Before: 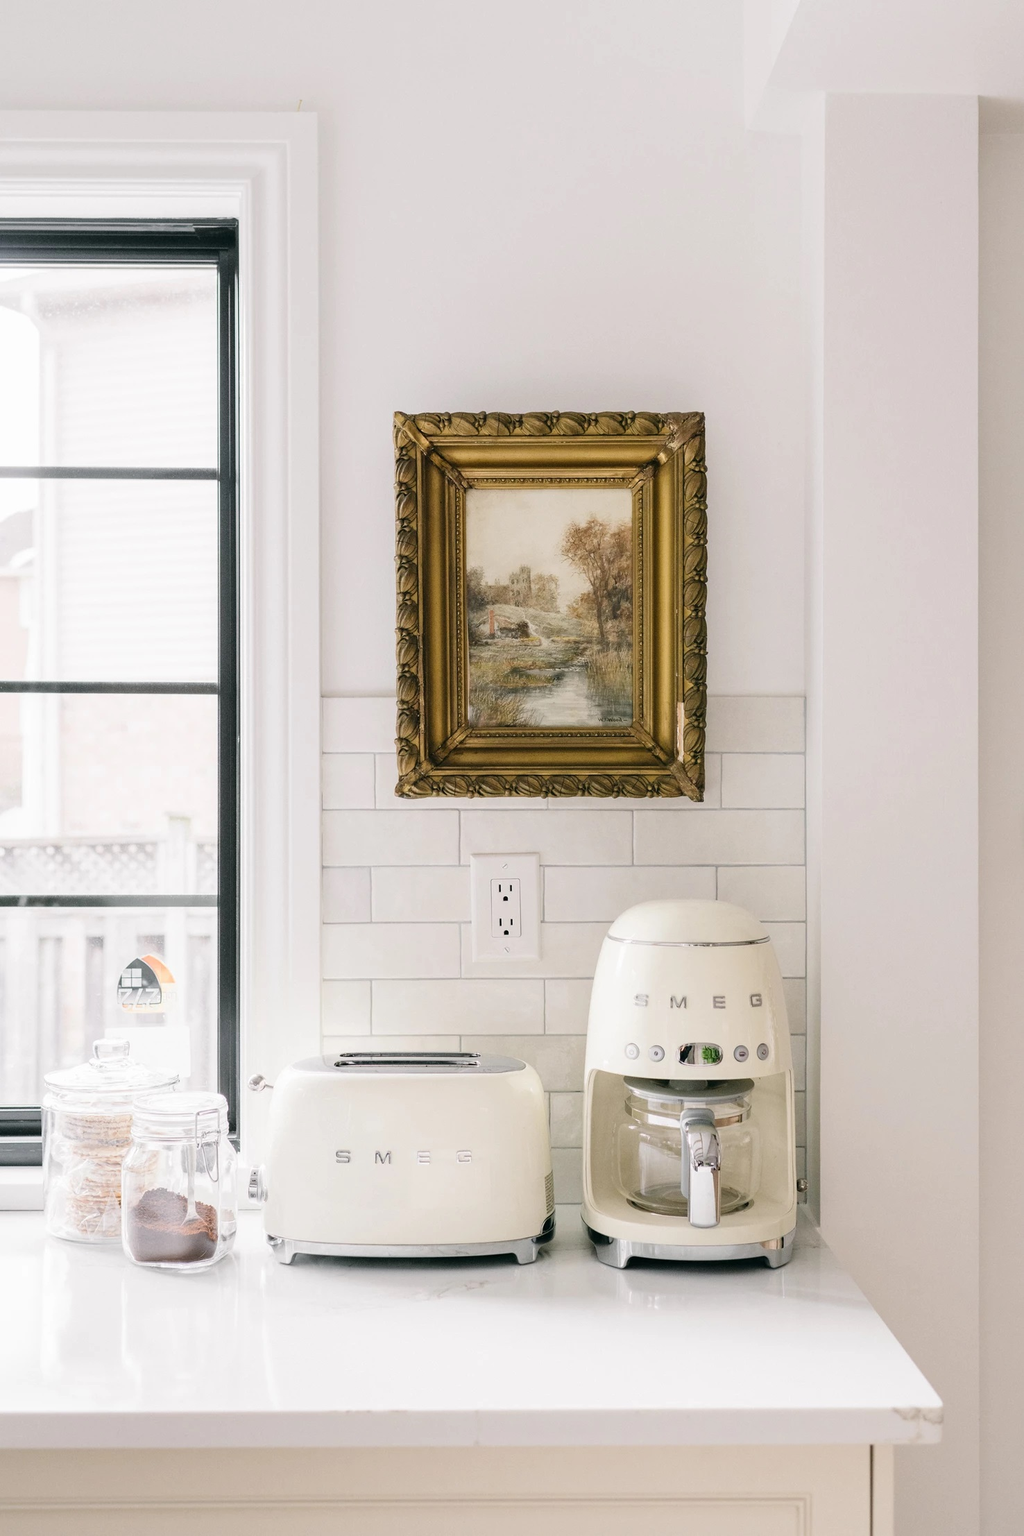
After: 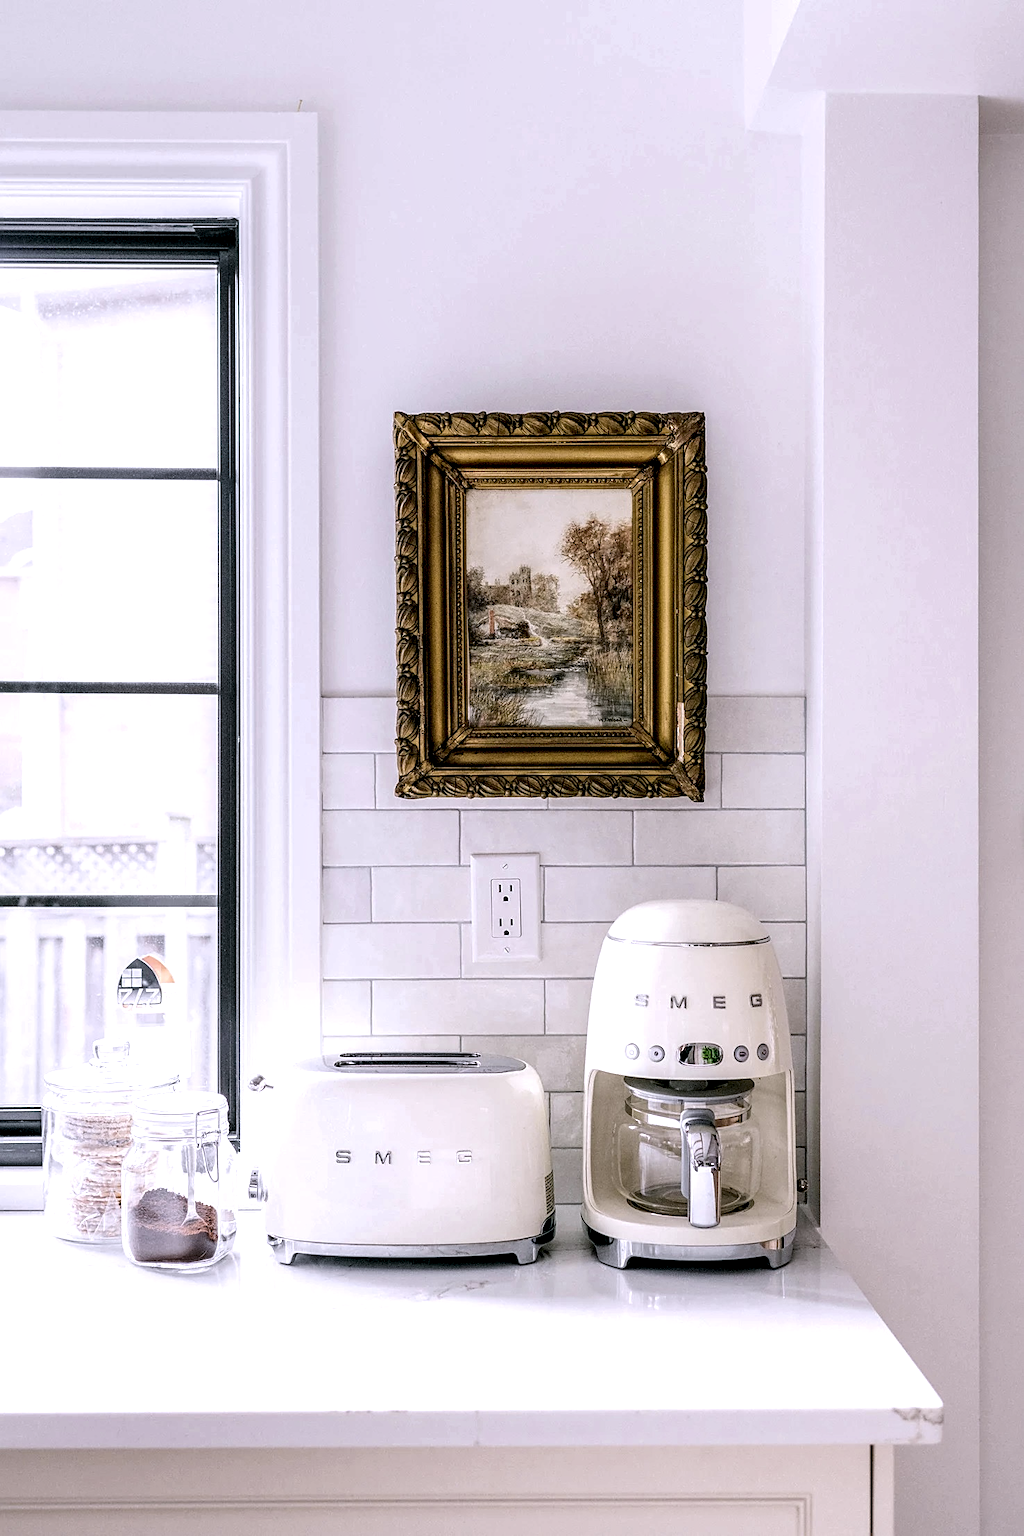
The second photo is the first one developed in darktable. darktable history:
local contrast: highlights 19%, detail 186%
sharpen: on, module defaults
levels: levels [0.031, 0.5, 0.969]
white balance: red 1.004, blue 1.096
